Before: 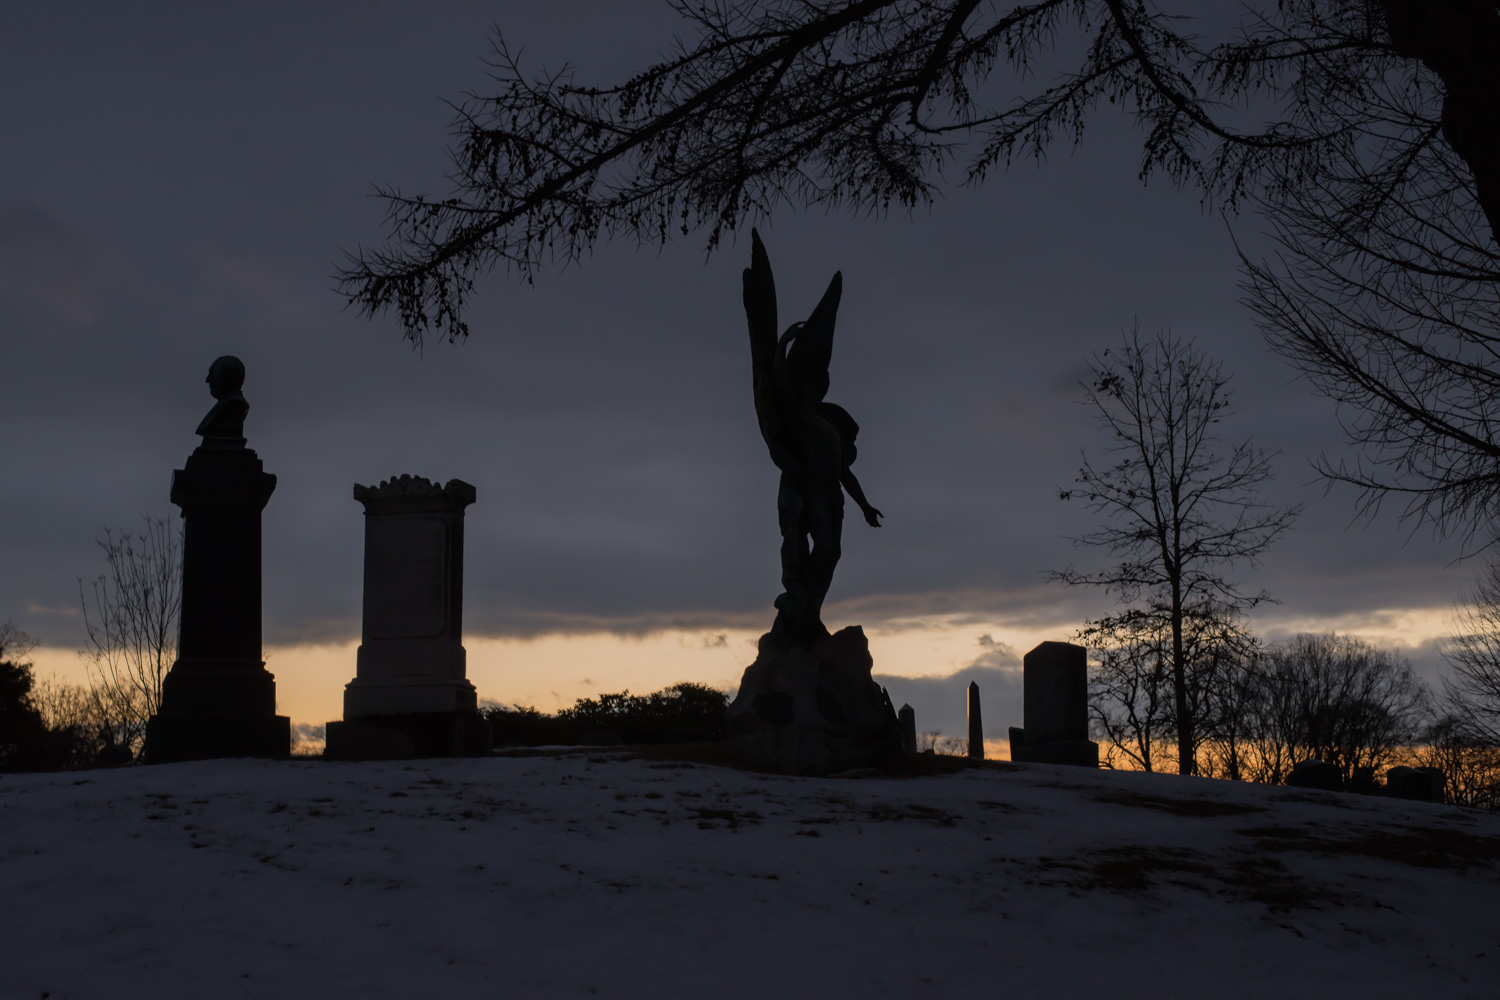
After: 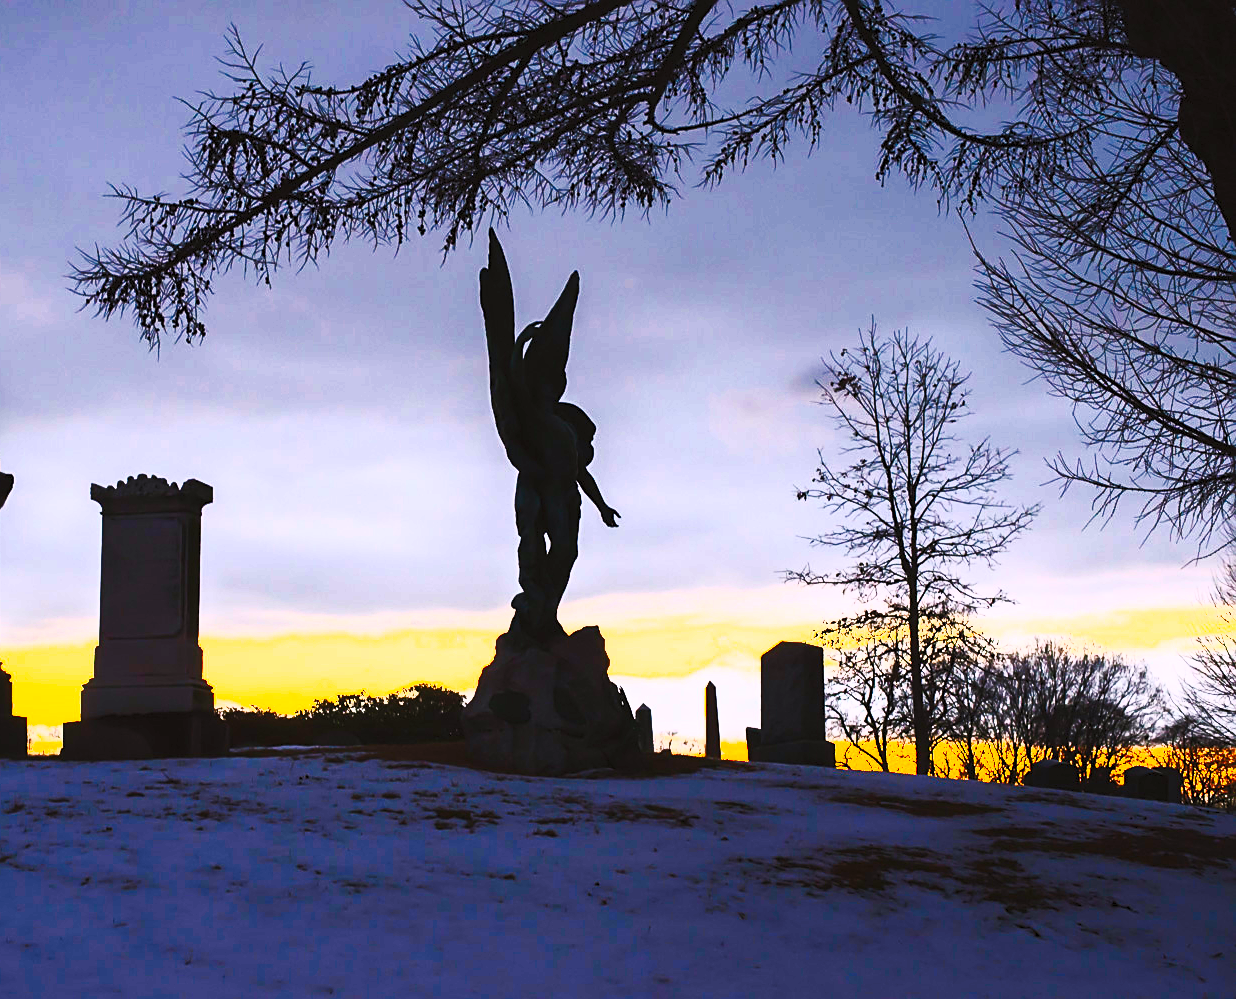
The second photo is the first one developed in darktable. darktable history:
sharpen: on, module defaults
crop: left 17.582%, bottom 0.031%
exposure: black level correction 0, exposure 1.45 EV, compensate exposure bias true, compensate highlight preservation false
tone curve: curves: ch0 [(0, 0) (0.003, 0.008) (0.011, 0.011) (0.025, 0.018) (0.044, 0.028) (0.069, 0.039) (0.1, 0.056) (0.136, 0.081) (0.177, 0.118) (0.224, 0.164) (0.277, 0.223) (0.335, 0.3) (0.399, 0.399) (0.468, 0.51) (0.543, 0.618) (0.623, 0.71) (0.709, 0.79) (0.801, 0.865) (0.898, 0.93) (1, 1)], preserve colors none
color correction: highlights a* 3.12, highlights b* -1.55, shadows a* -0.101, shadows b* 2.52, saturation 0.98
color balance: contrast 6.48%, output saturation 113.3%
contrast brightness saturation: contrast 1, brightness 1, saturation 1
